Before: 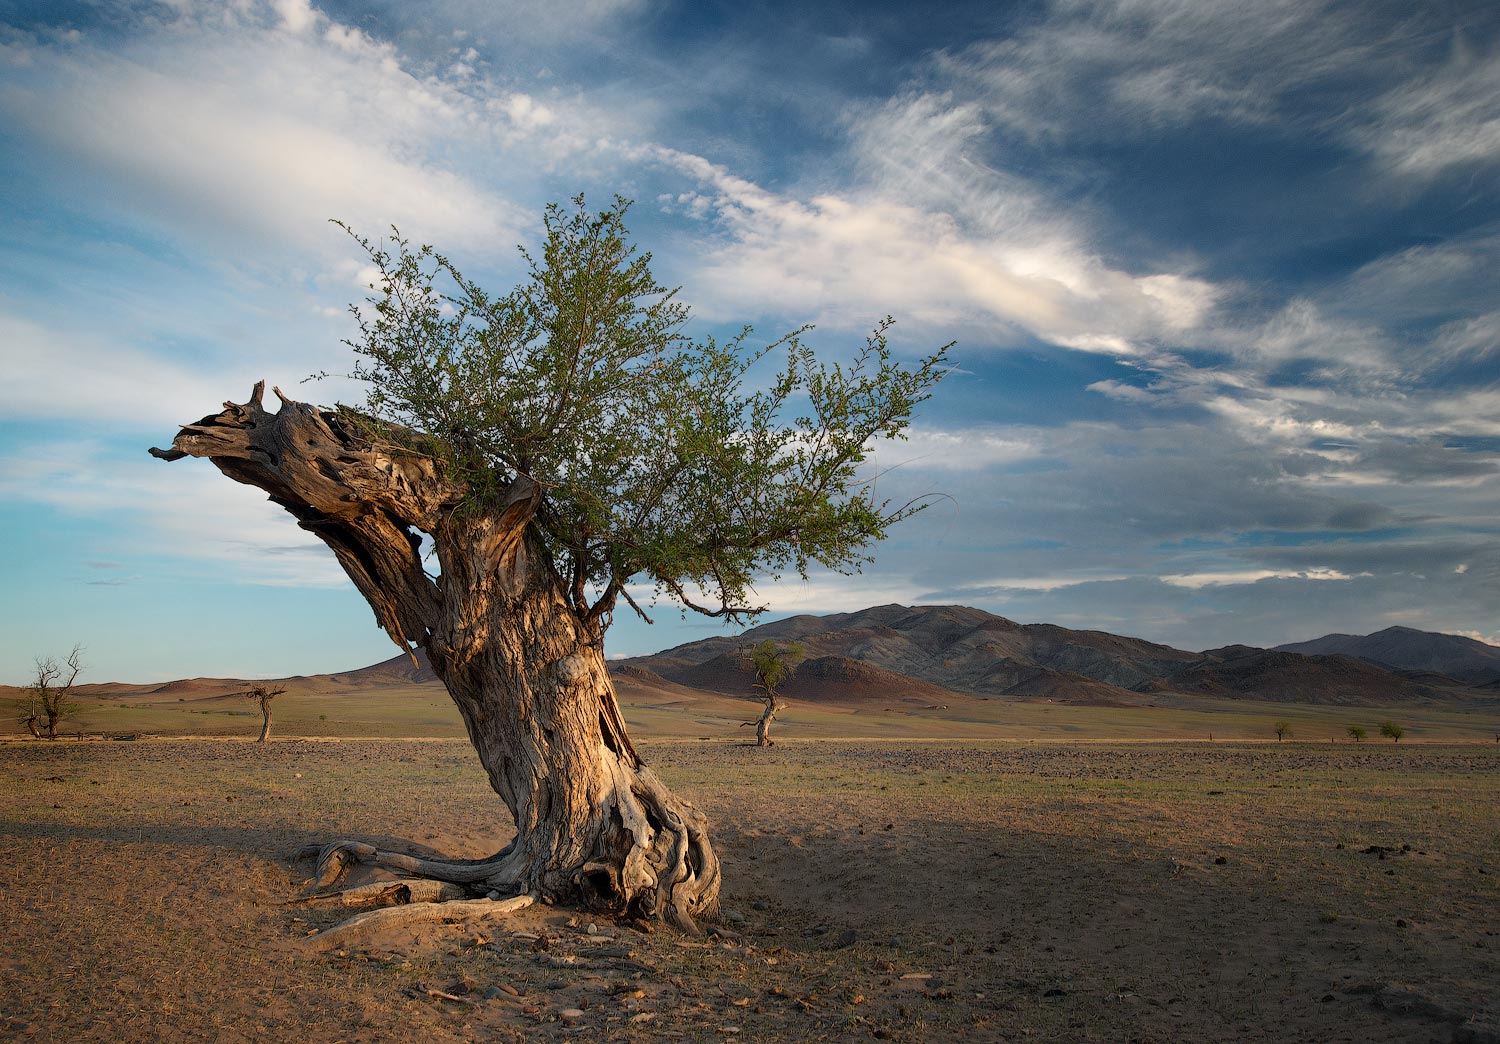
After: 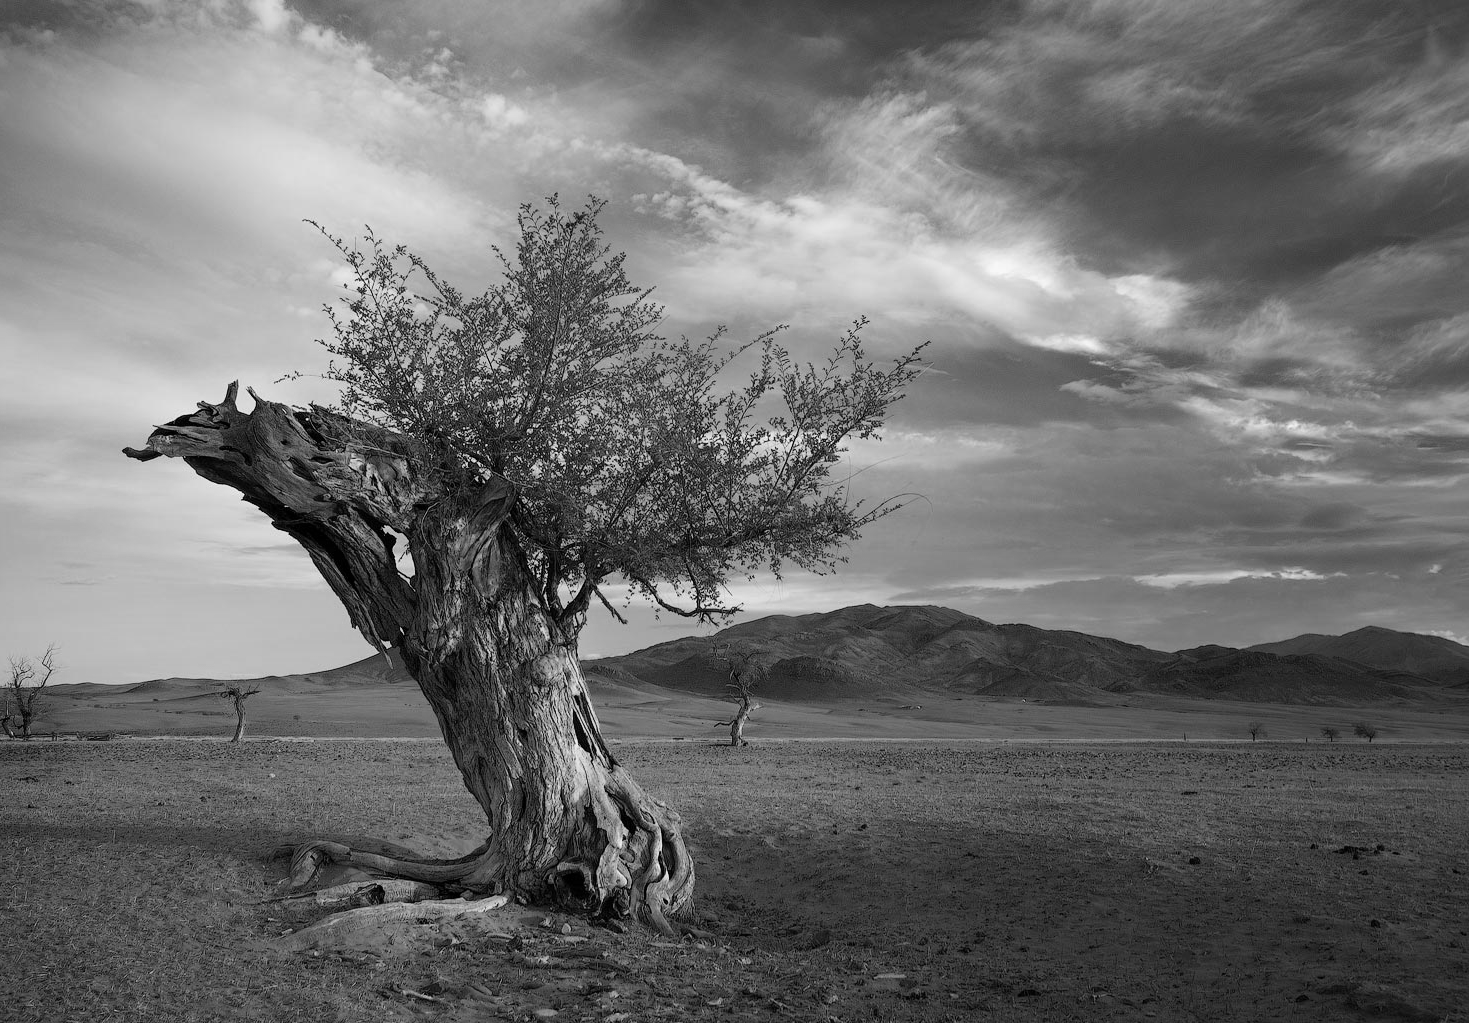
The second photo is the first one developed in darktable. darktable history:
monochrome: on, module defaults
crop: left 1.743%, right 0.268%, bottom 2.011%
